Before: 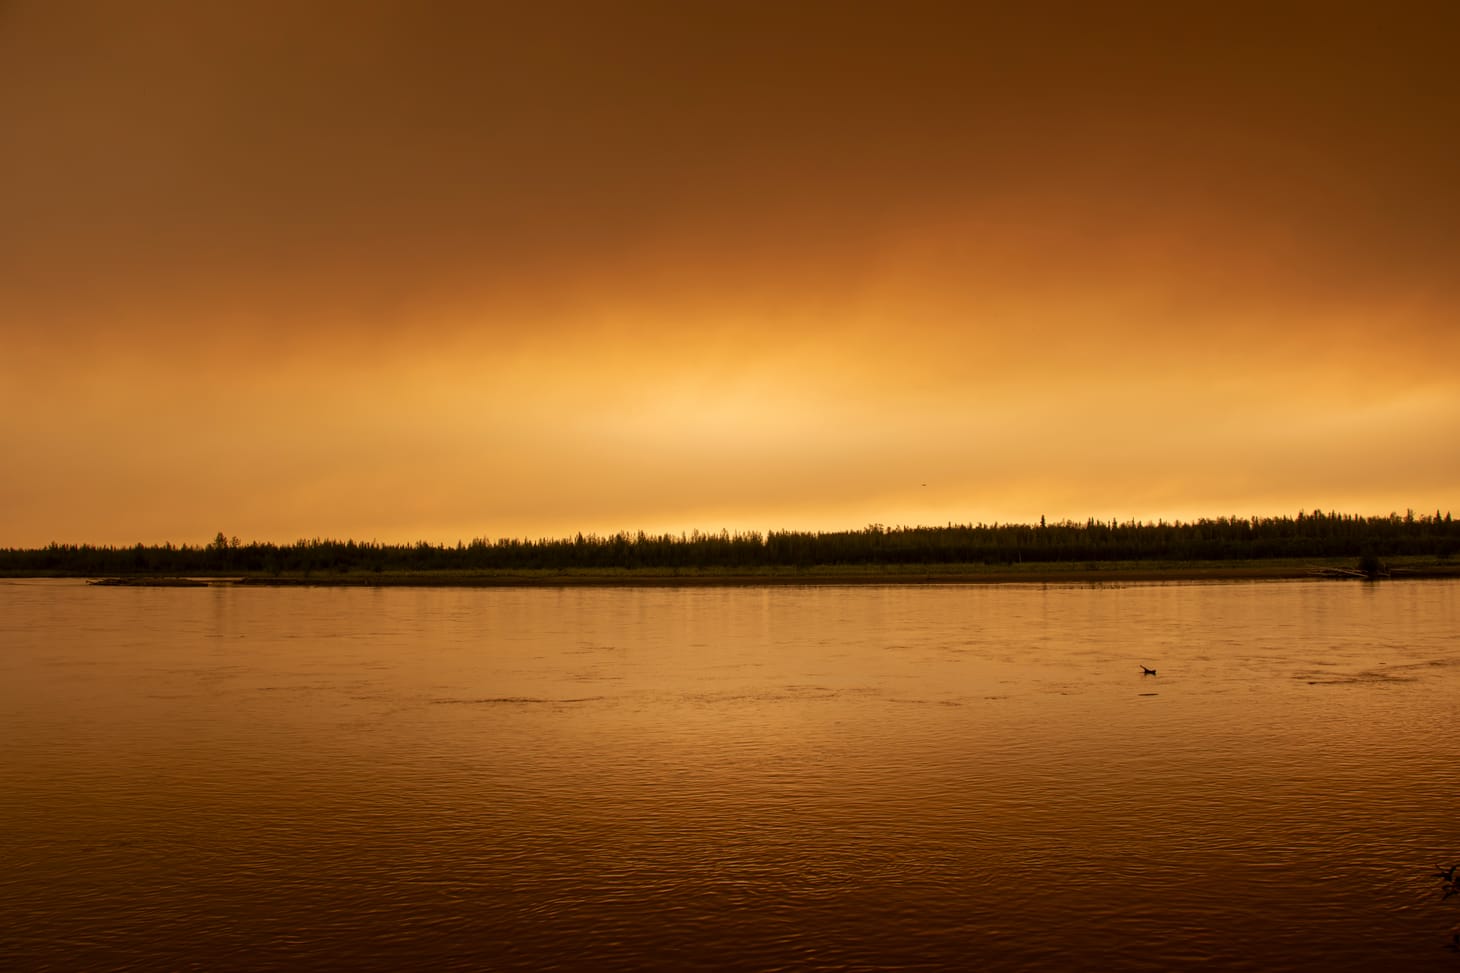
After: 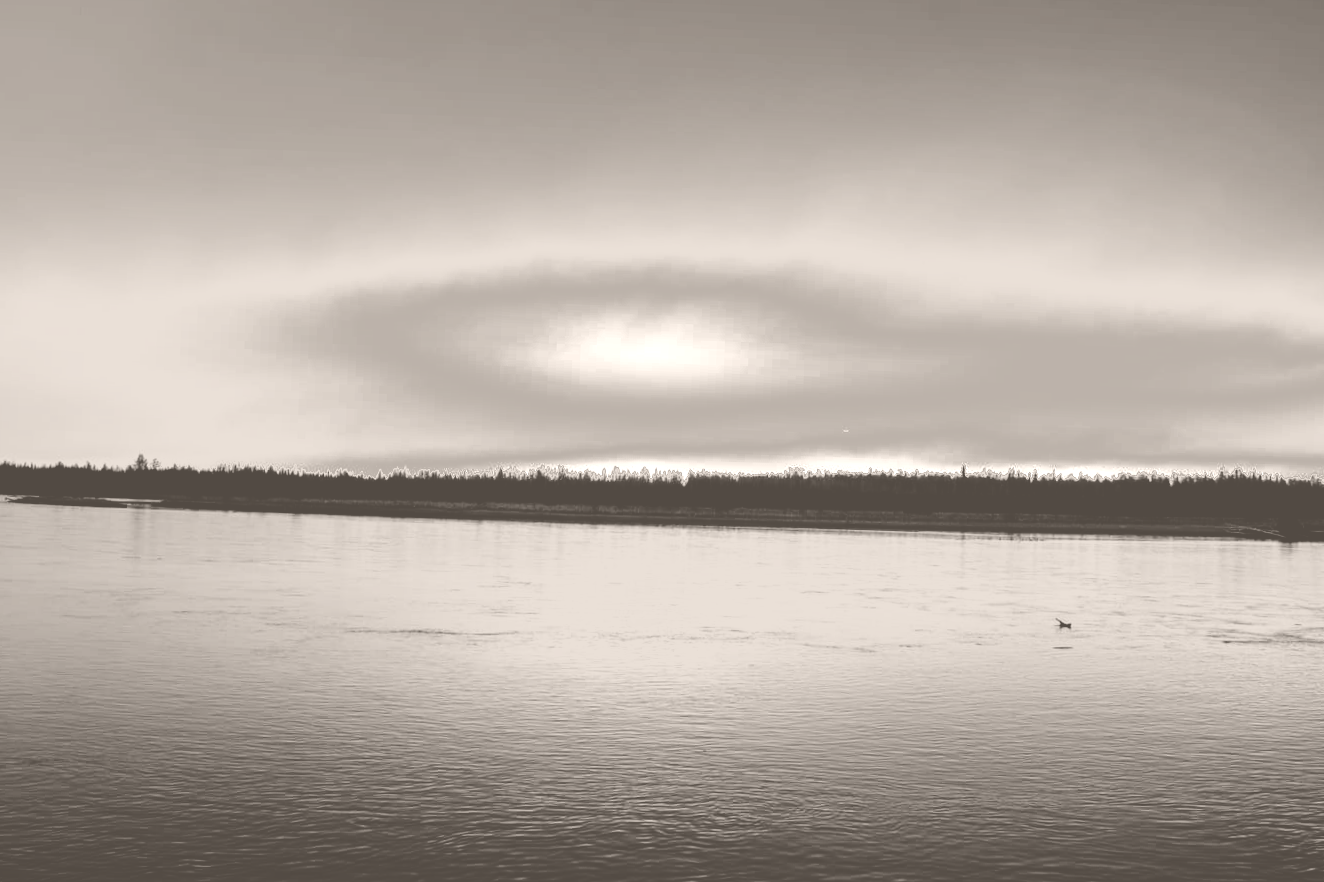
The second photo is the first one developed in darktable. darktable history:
colorize: hue 34.49°, saturation 35.33%, source mix 100%, lightness 55%, version 1
fill light: exposure -0.73 EV, center 0.69, width 2.2
crop and rotate: angle -1.96°, left 3.097%, top 4.154%, right 1.586%, bottom 0.529%
color zones: curves: ch0 [(0, 0.5) (0.143, 0.5) (0.286, 0.5) (0.429, 0.5) (0.571, 0.5) (0.714, 0.476) (0.857, 0.5) (1, 0.5)]; ch2 [(0, 0.5) (0.143, 0.5) (0.286, 0.5) (0.429, 0.5) (0.571, 0.5) (0.714, 0.487) (0.857, 0.5) (1, 0.5)]
filmic rgb: black relative exposure -4.58 EV, white relative exposure 4.8 EV, threshold 3 EV, hardness 2.36, latitude 36.07%, contrast 1.048, highlights saturation mix 1.32%, shadows ↔ highlights balance 1.25%, color science v4 (2020), enable highlight reconstruction true
